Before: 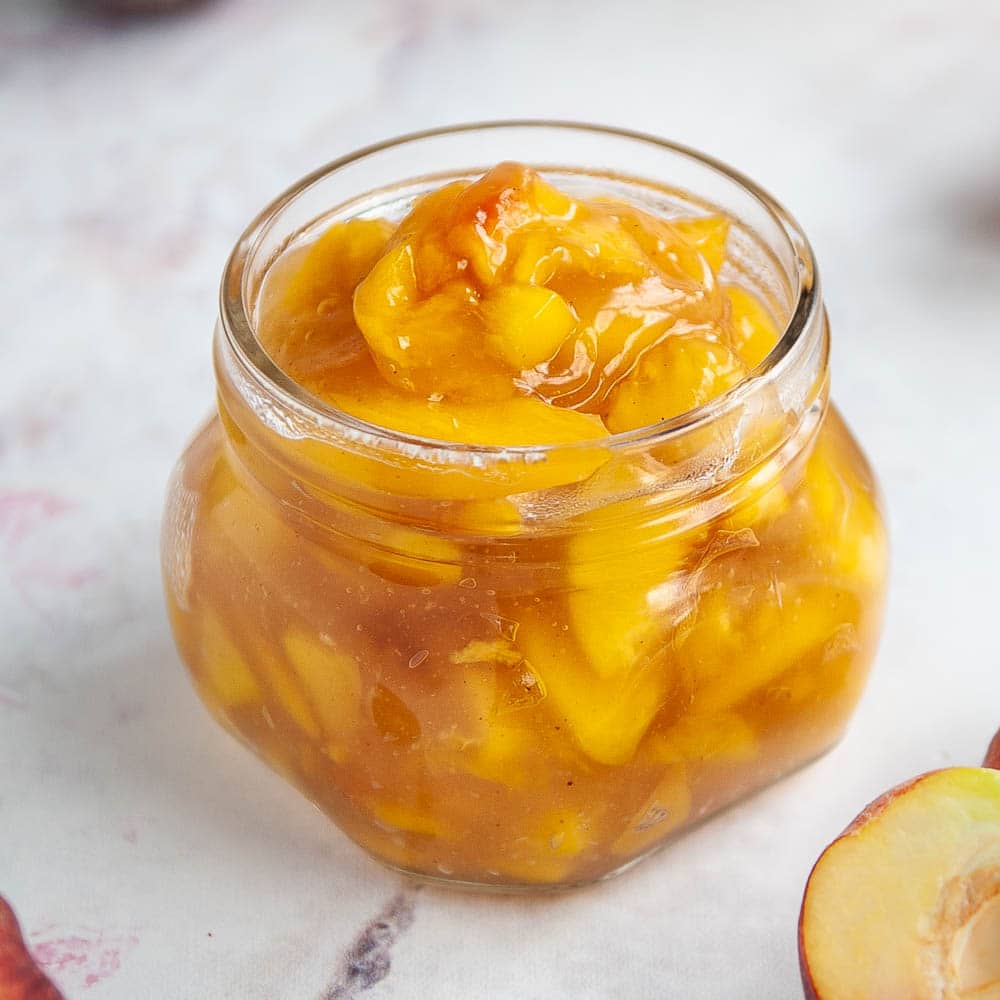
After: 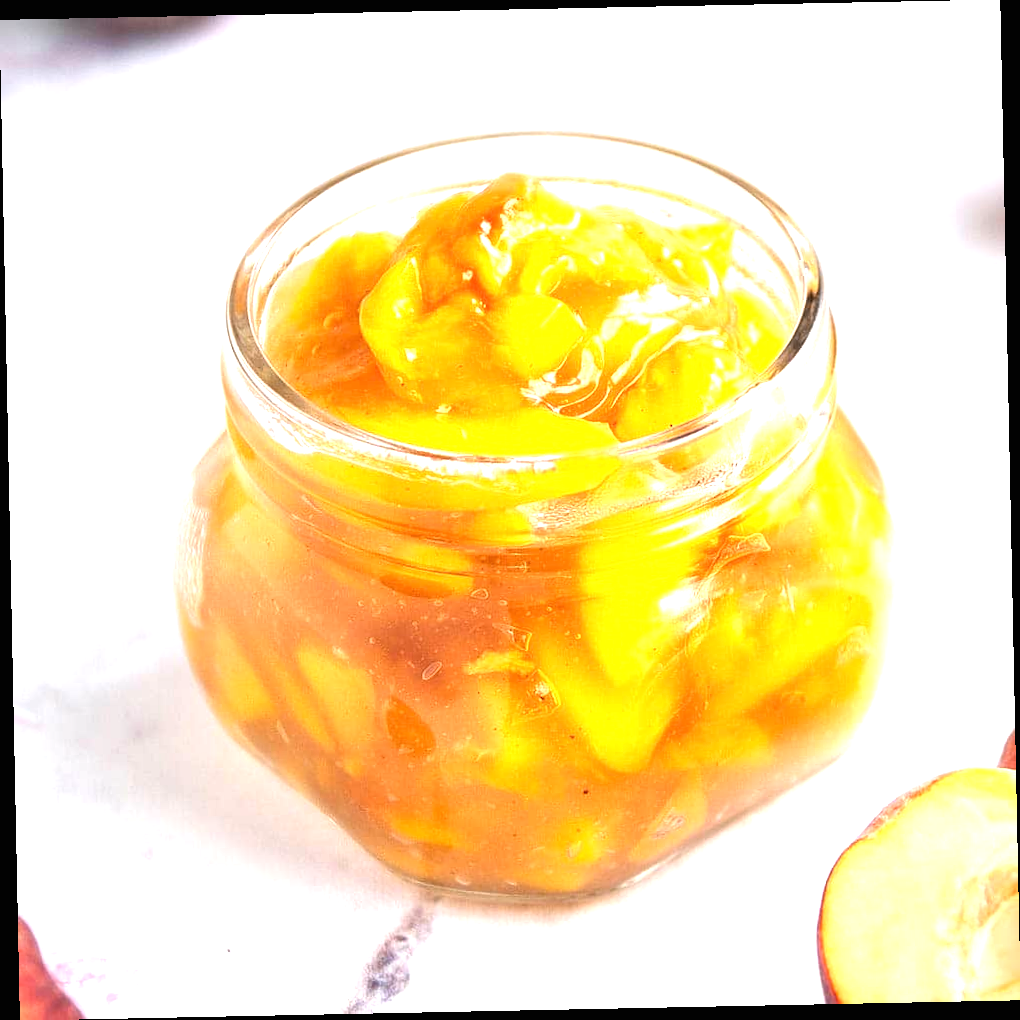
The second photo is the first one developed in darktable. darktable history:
rotate and perspective: rotation -1.17°, automatic cropping off
exposure: black level correction 0, exposure 1.2 EV, compensate exposure bias true, compensate highlight preservation false
white balance: red 1.009, blue 1.027
